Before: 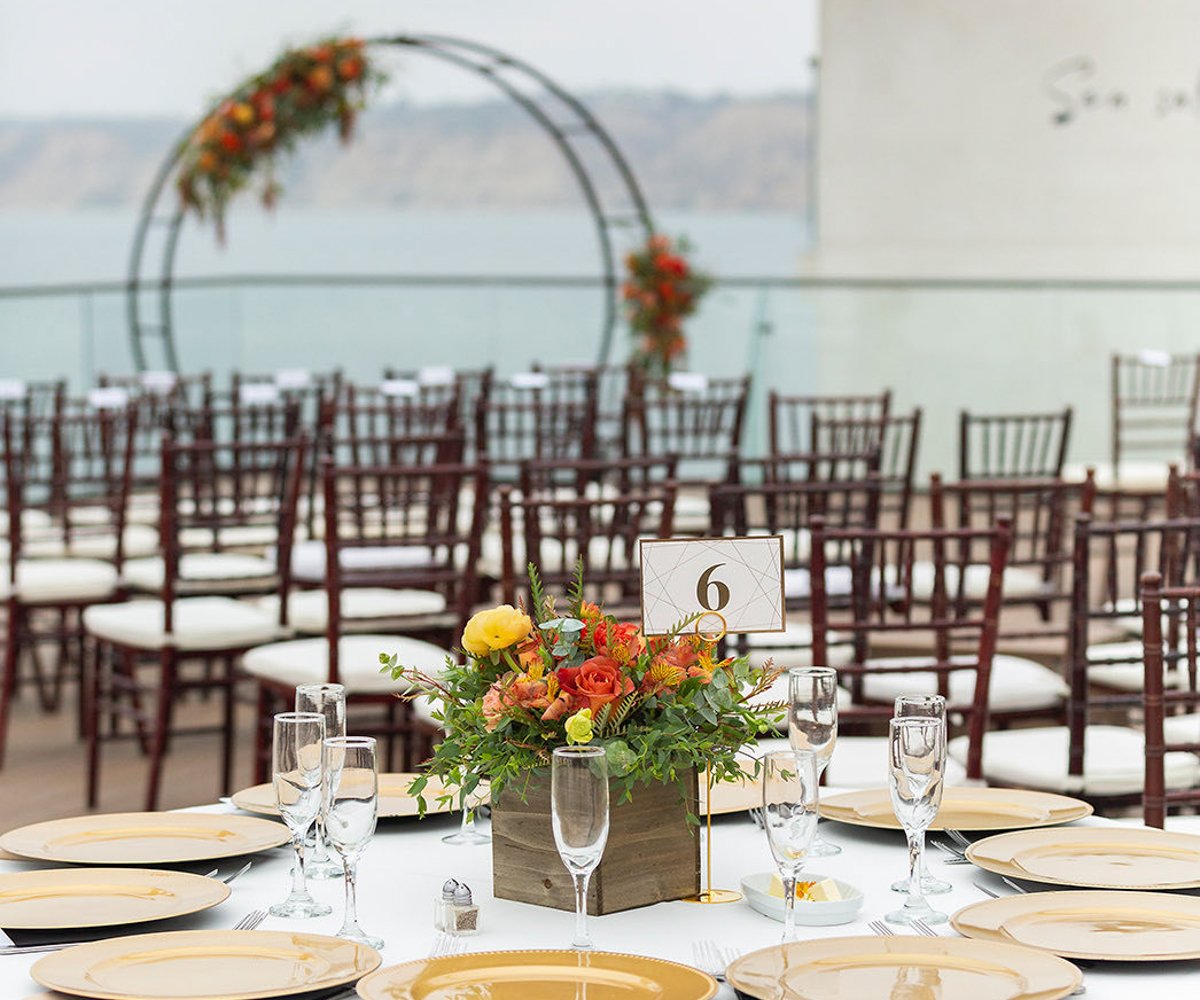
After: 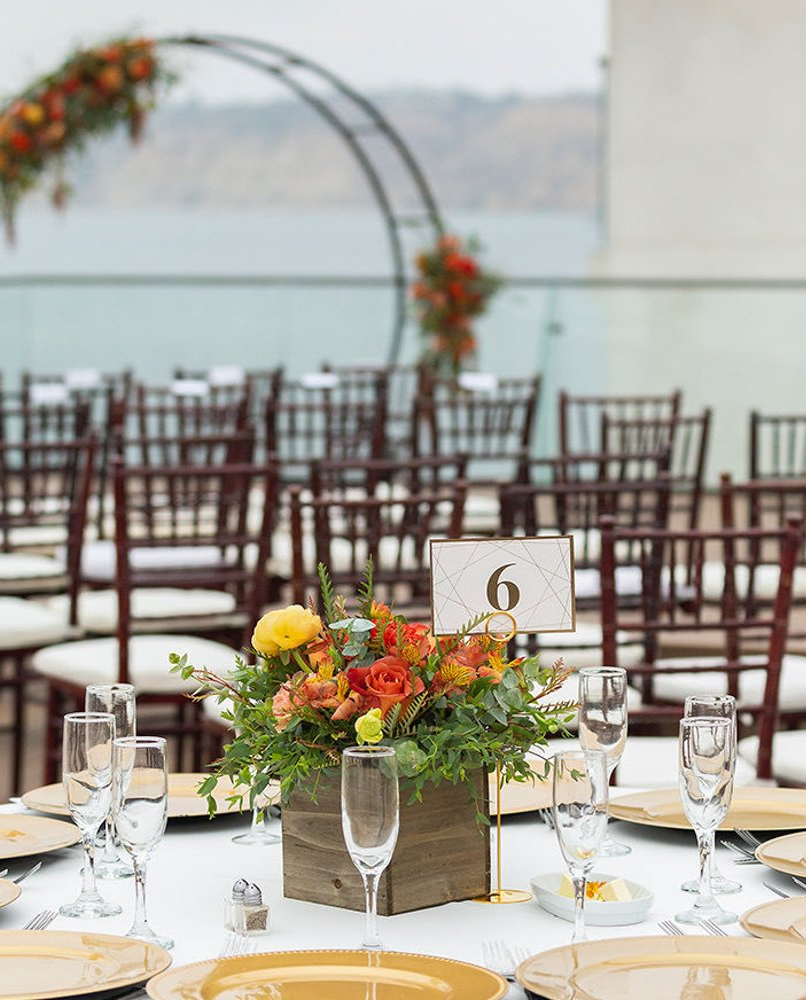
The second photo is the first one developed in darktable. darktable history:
crop and rotate: left 17.568%, right 15.189%
